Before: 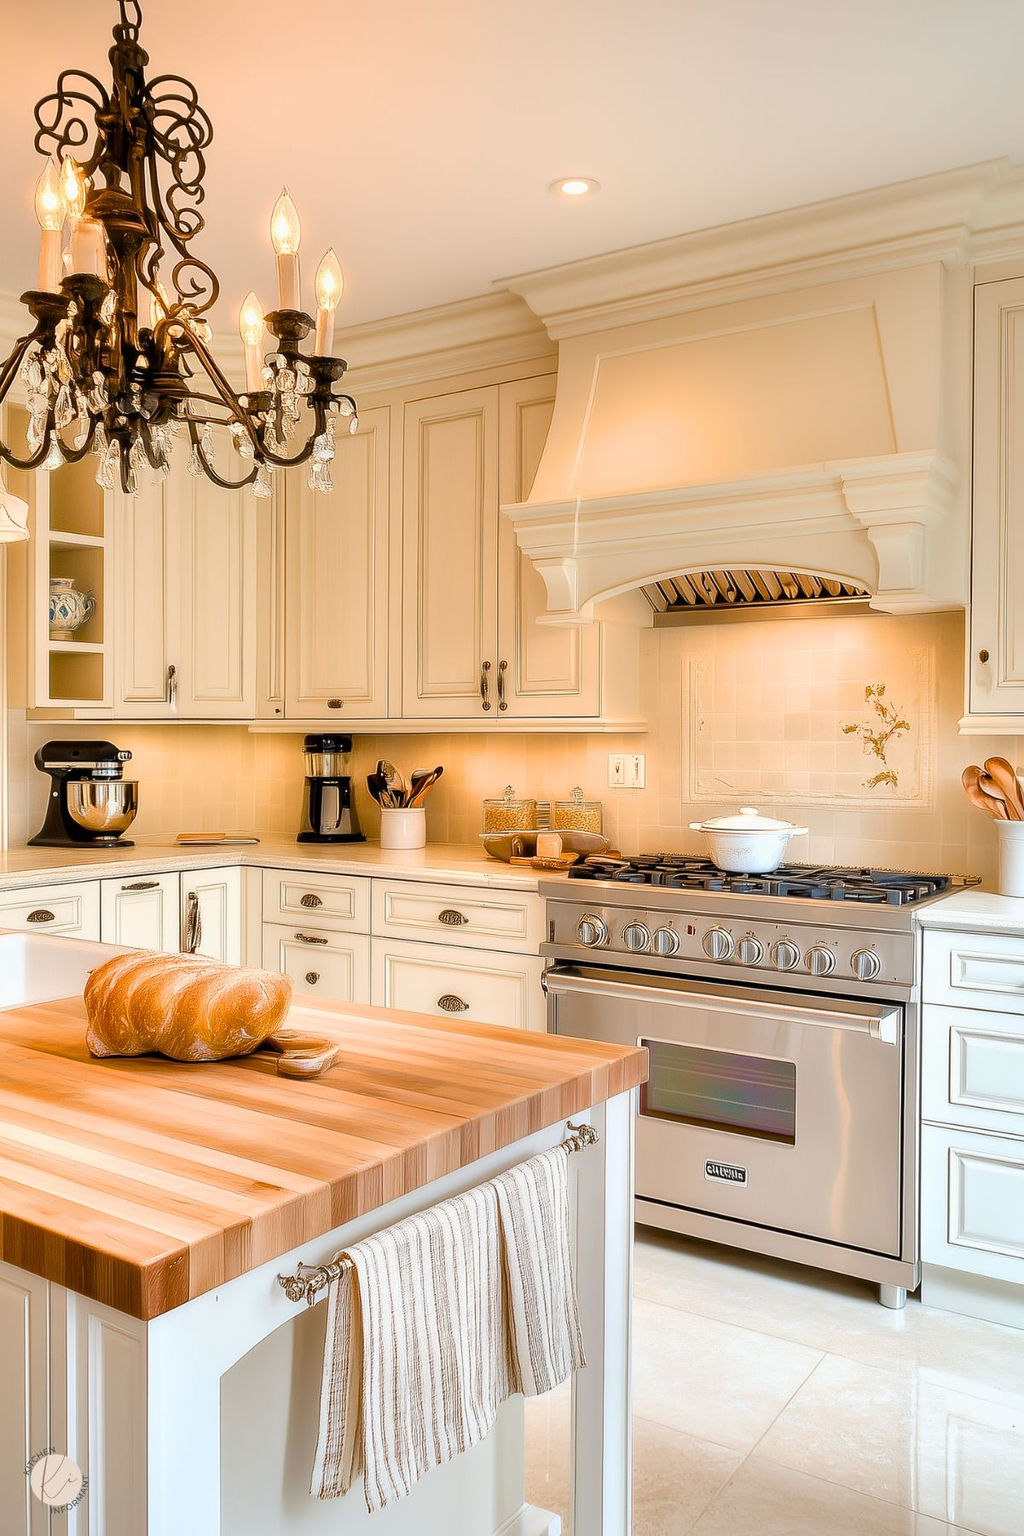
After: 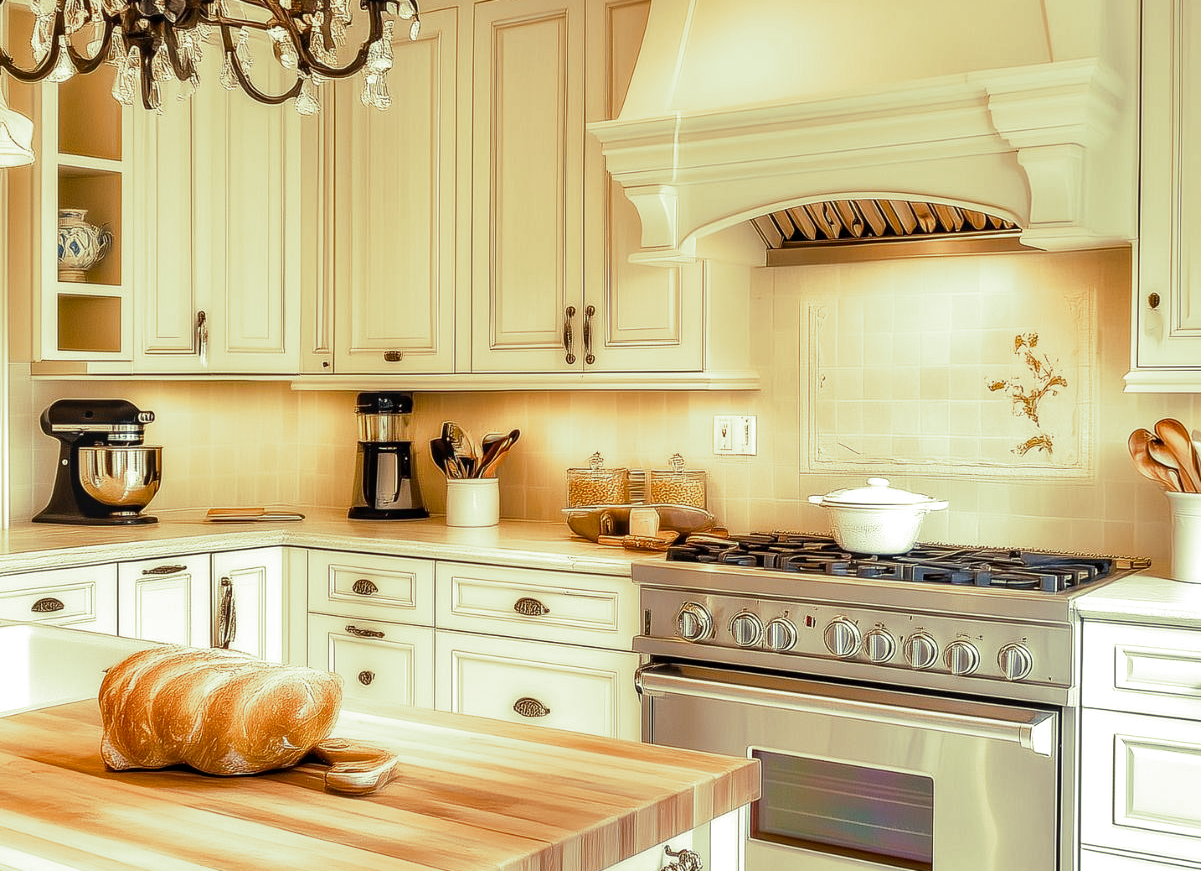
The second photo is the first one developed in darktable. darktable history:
crop and rotate: top 26.056%, bottom 25.543%
split-toning: shadows › hue 290.82°, shadows › saturation 0.34, highlights › saturation 0.38, balance 0, compress 50%
color balance: on, module defaults
exposure: black level correction -0.001, exposure 0.08 EV, compensate highlight preservation false
local contrast: on, module defaults
